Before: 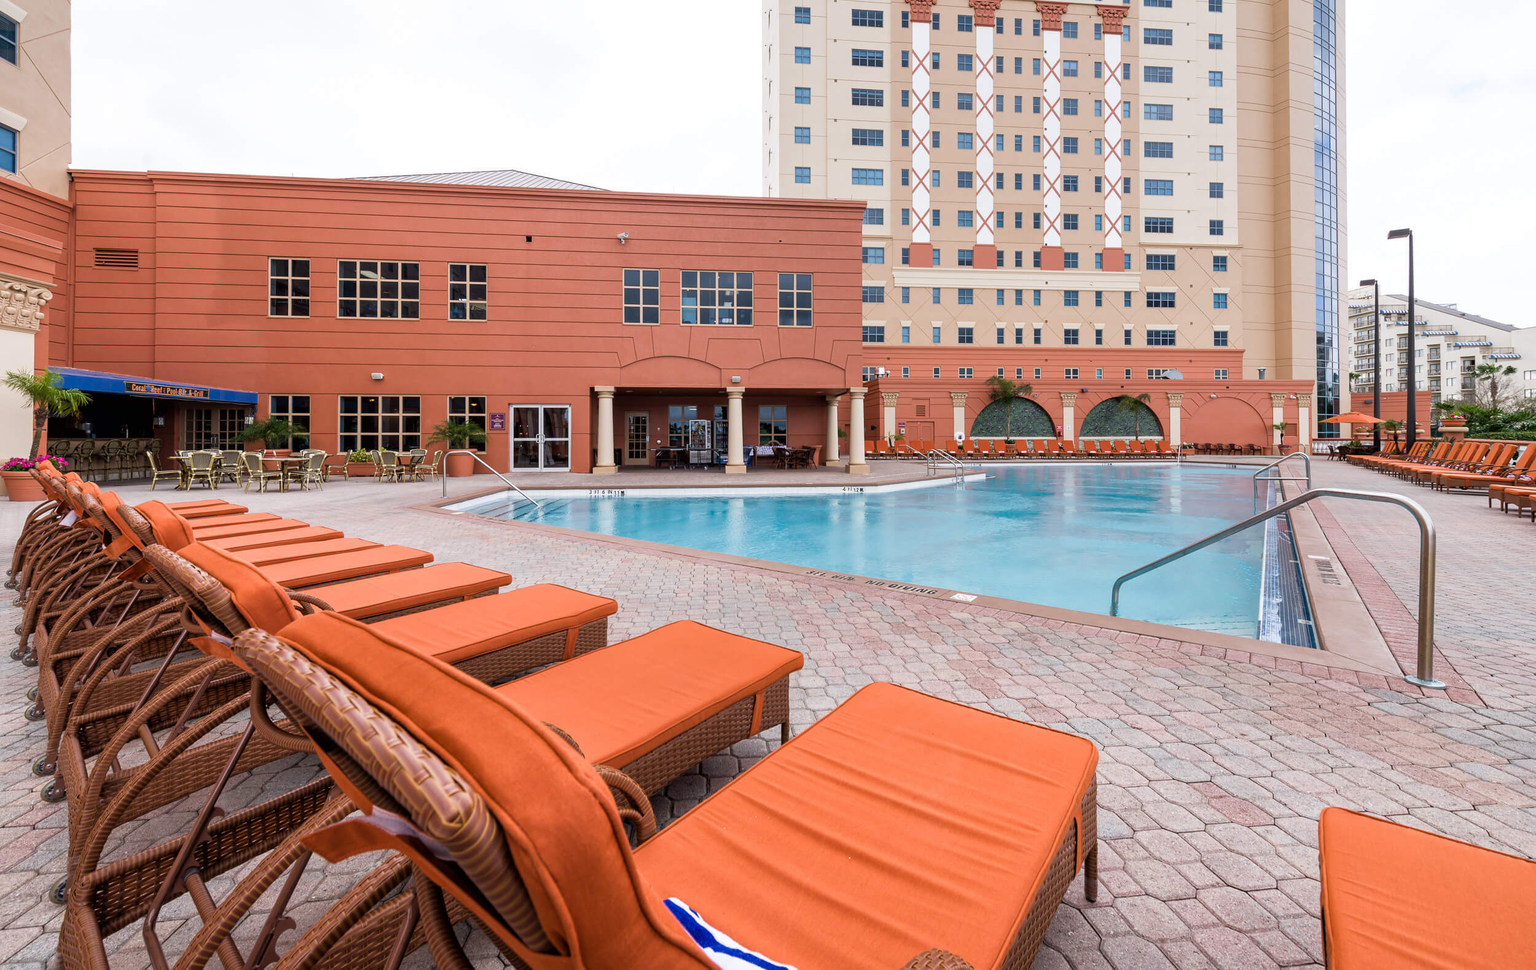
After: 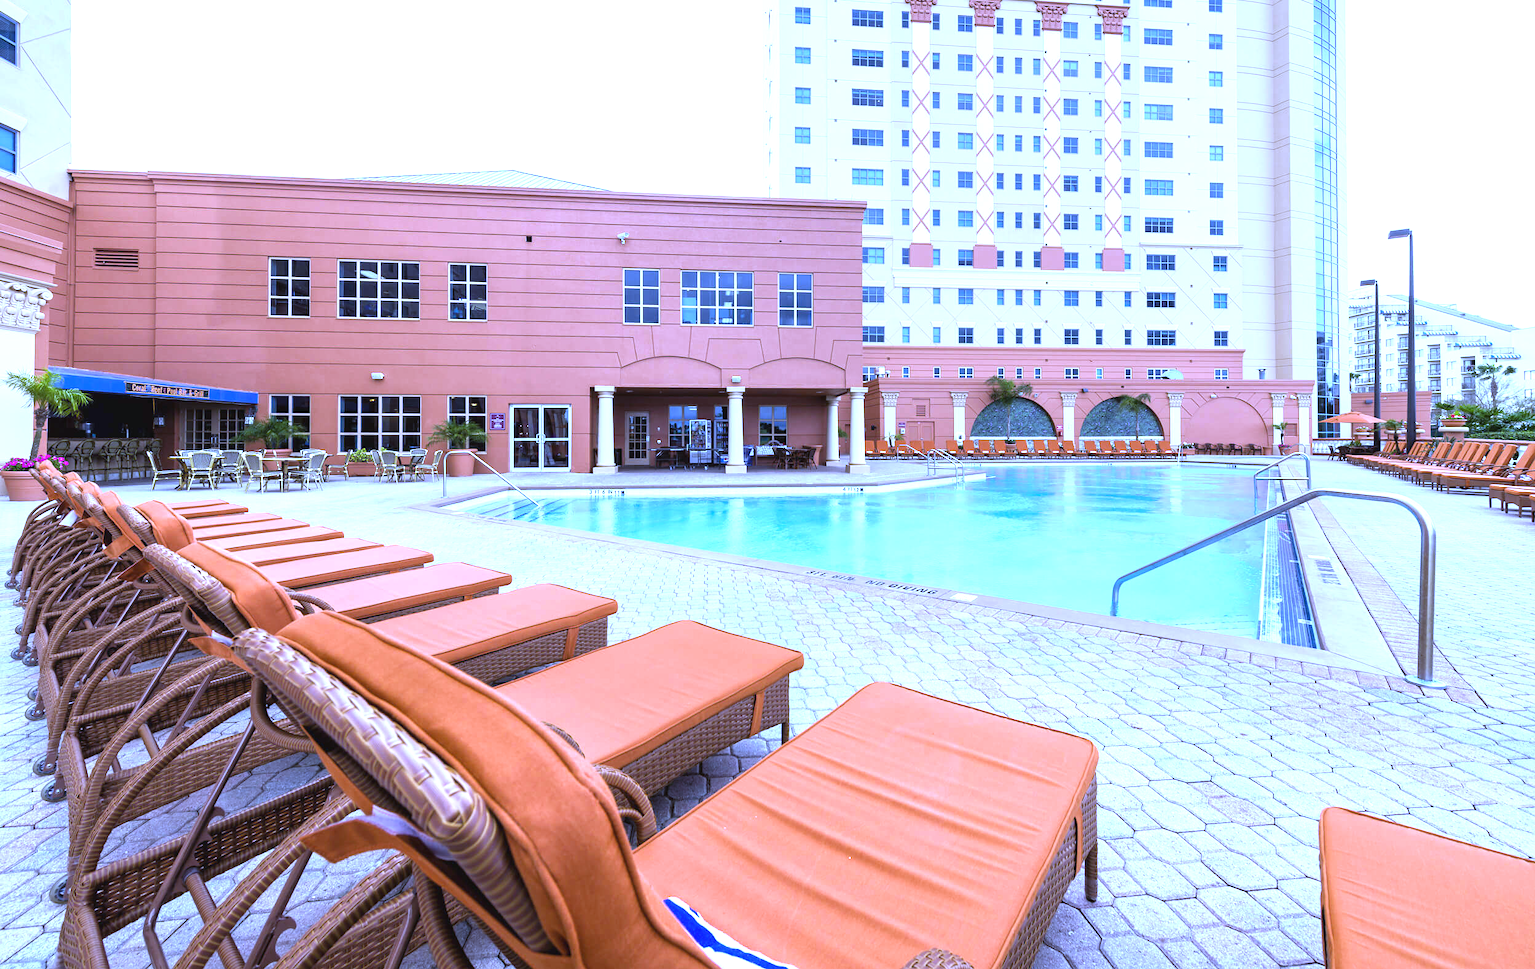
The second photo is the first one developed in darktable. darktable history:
exposure: black level correction -0.002, exposure 1.115 EV, compensate highlight preservation false
white balance: red 0.766, blue 1.537
